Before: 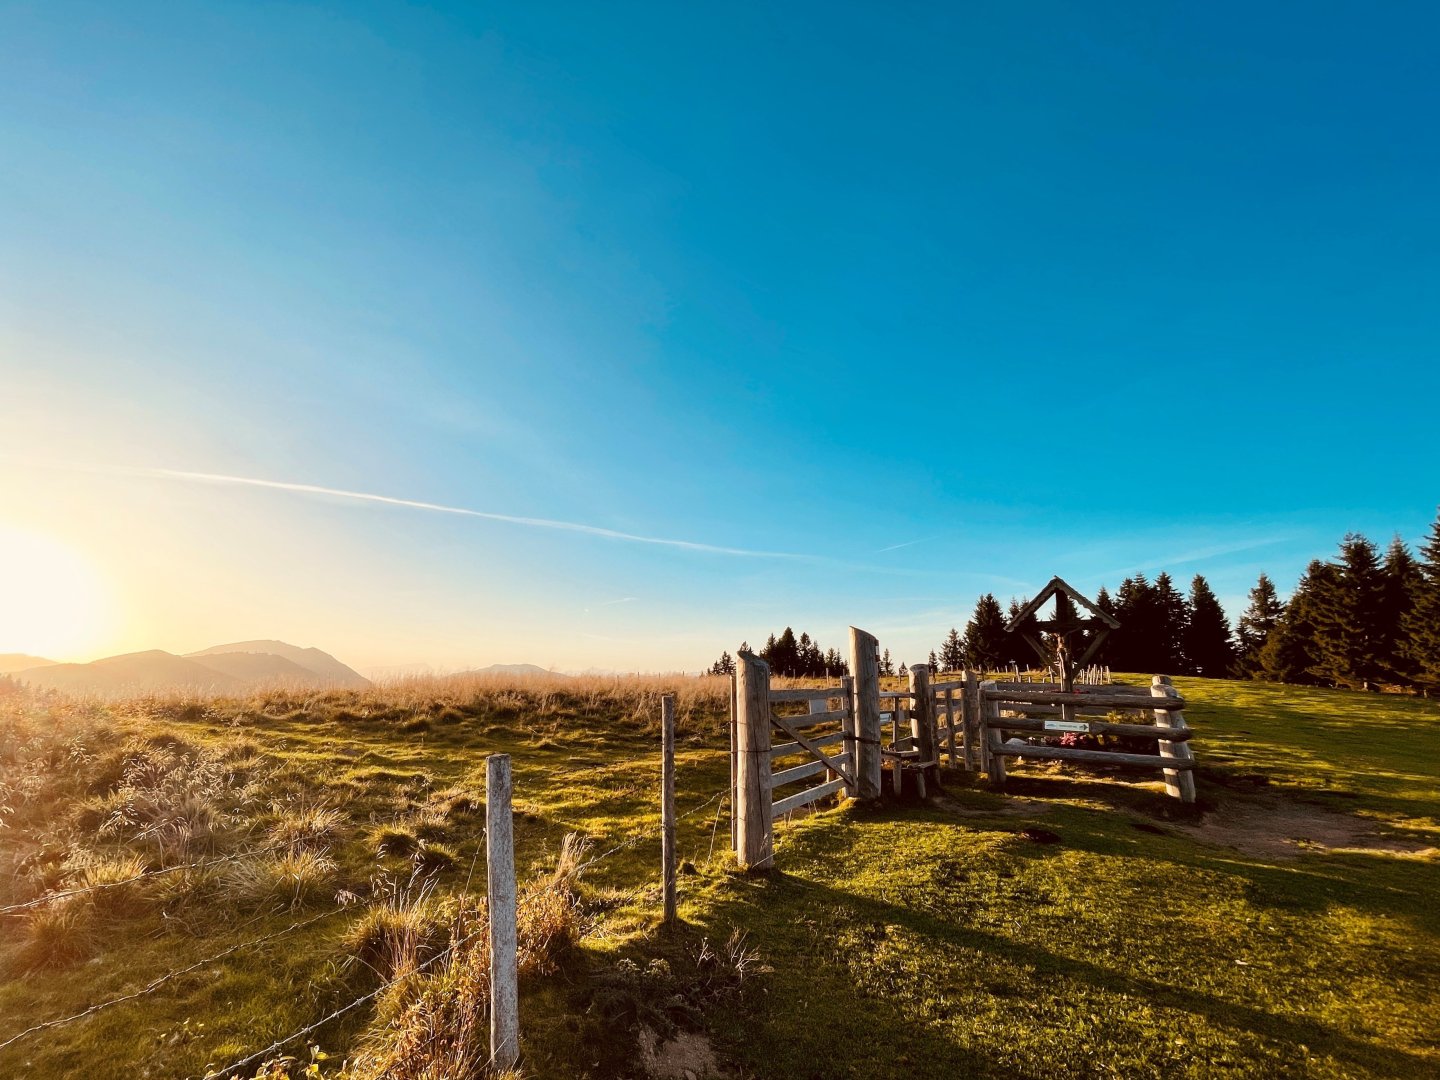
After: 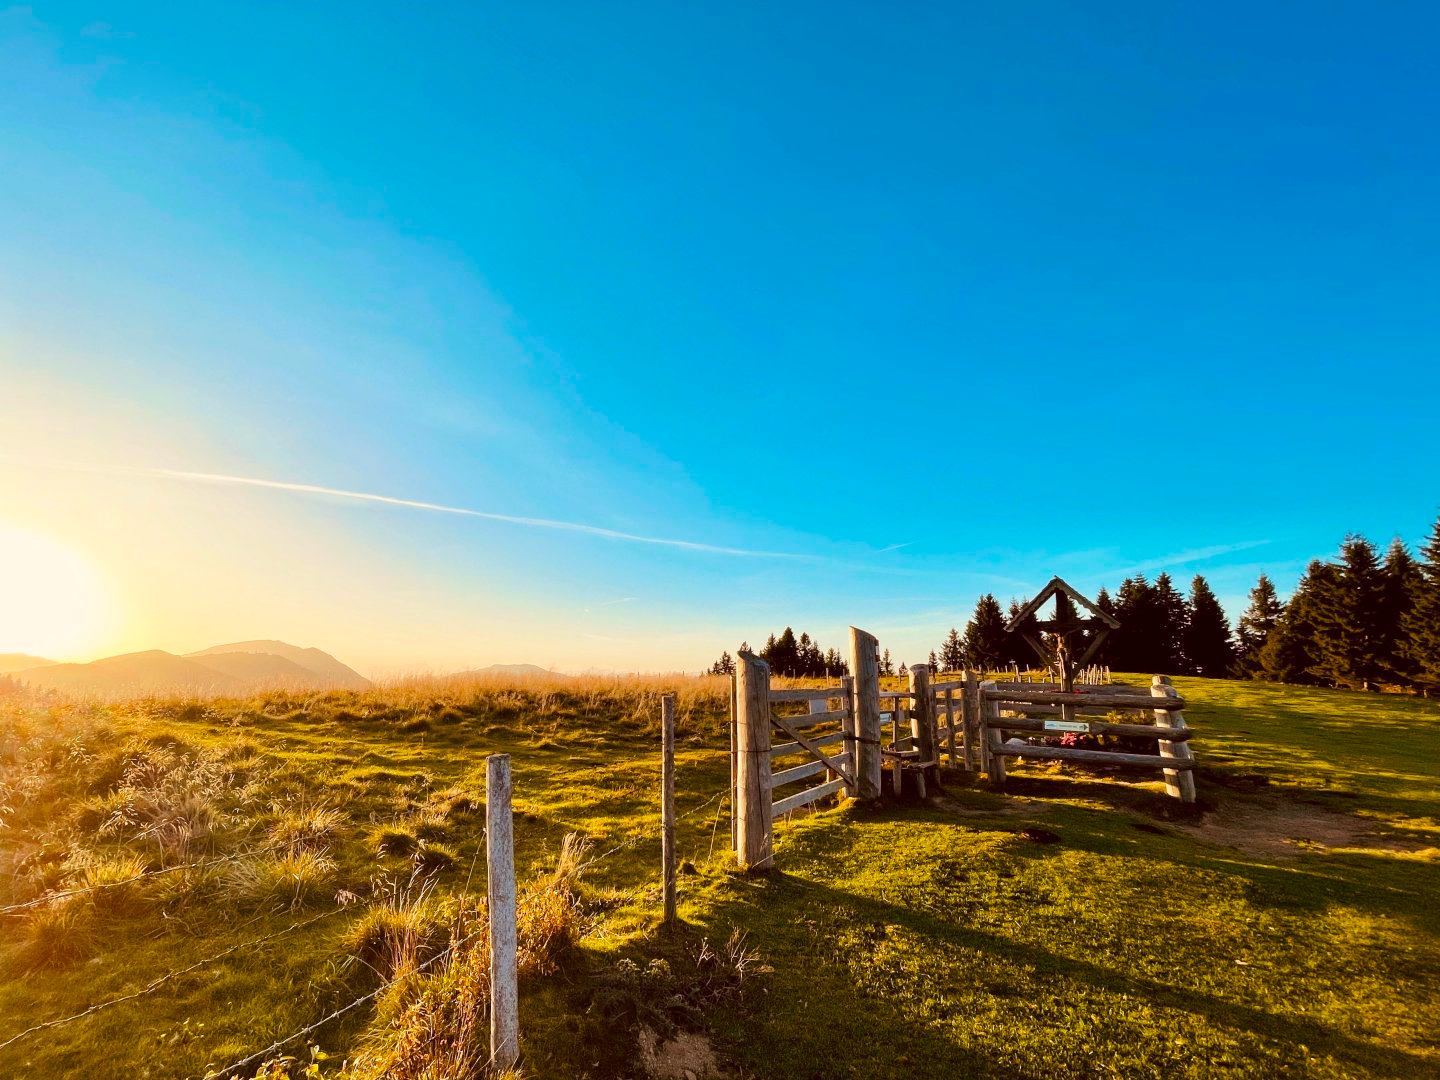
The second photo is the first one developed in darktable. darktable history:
color balance rgb: perceptual saturation grading › global saturation 25%, perceptual brilliance grading › mid-tones 10%, perceptual brilliance grading › shadows 15%, global vibrance 20%
velvia: on, module defaults
